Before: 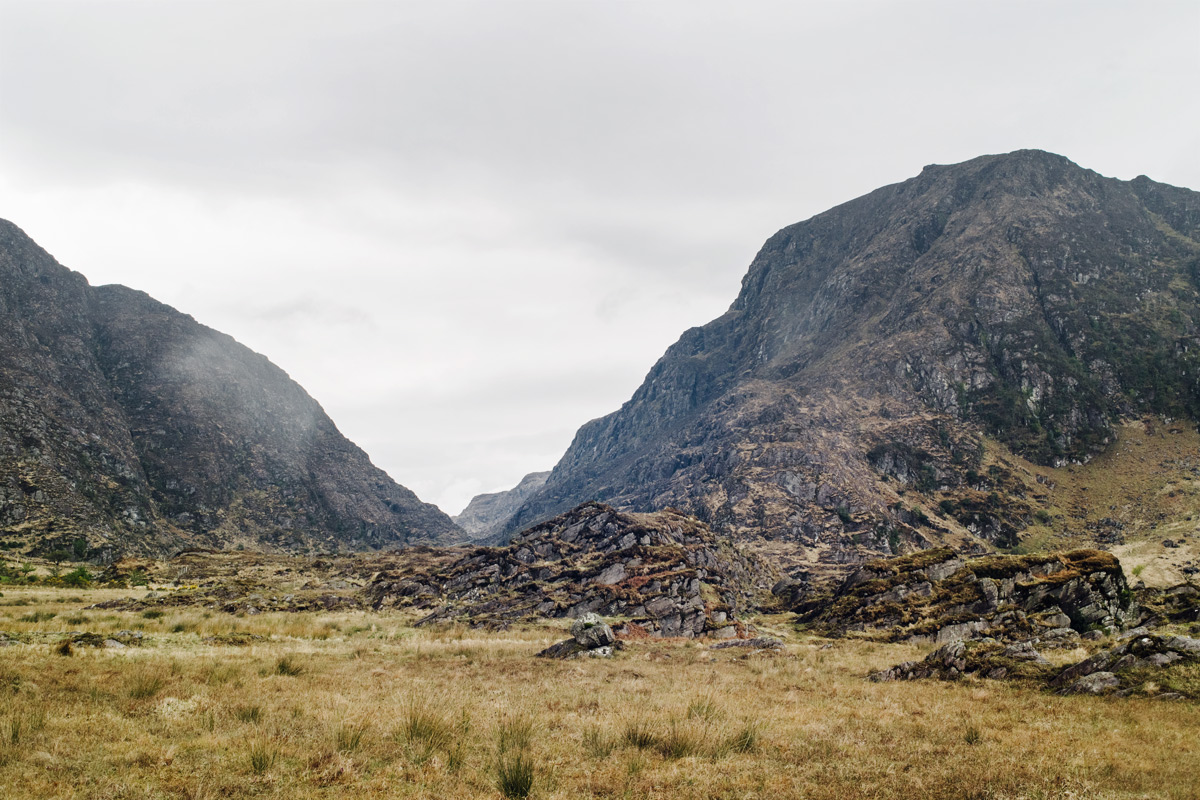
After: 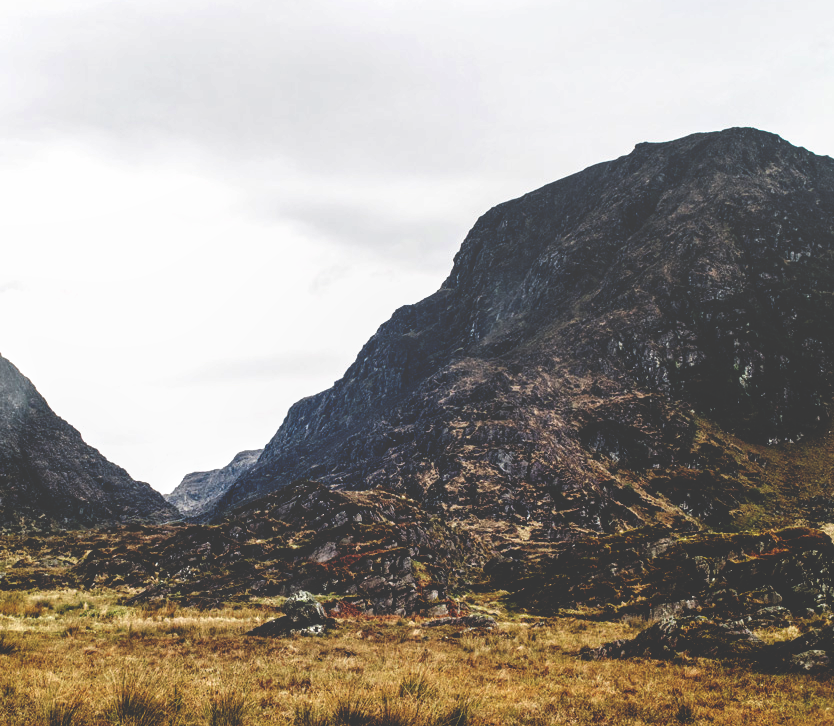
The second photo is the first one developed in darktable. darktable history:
base curve: curves: ch0 [(0, 0.036) (0.083, 0.04) (0.804, 1)], preserve colors none
crop and rotate: left 24.034%, top 2.838%, right 6.406%, bottom 6.299%
local contrast: on, module defaults
